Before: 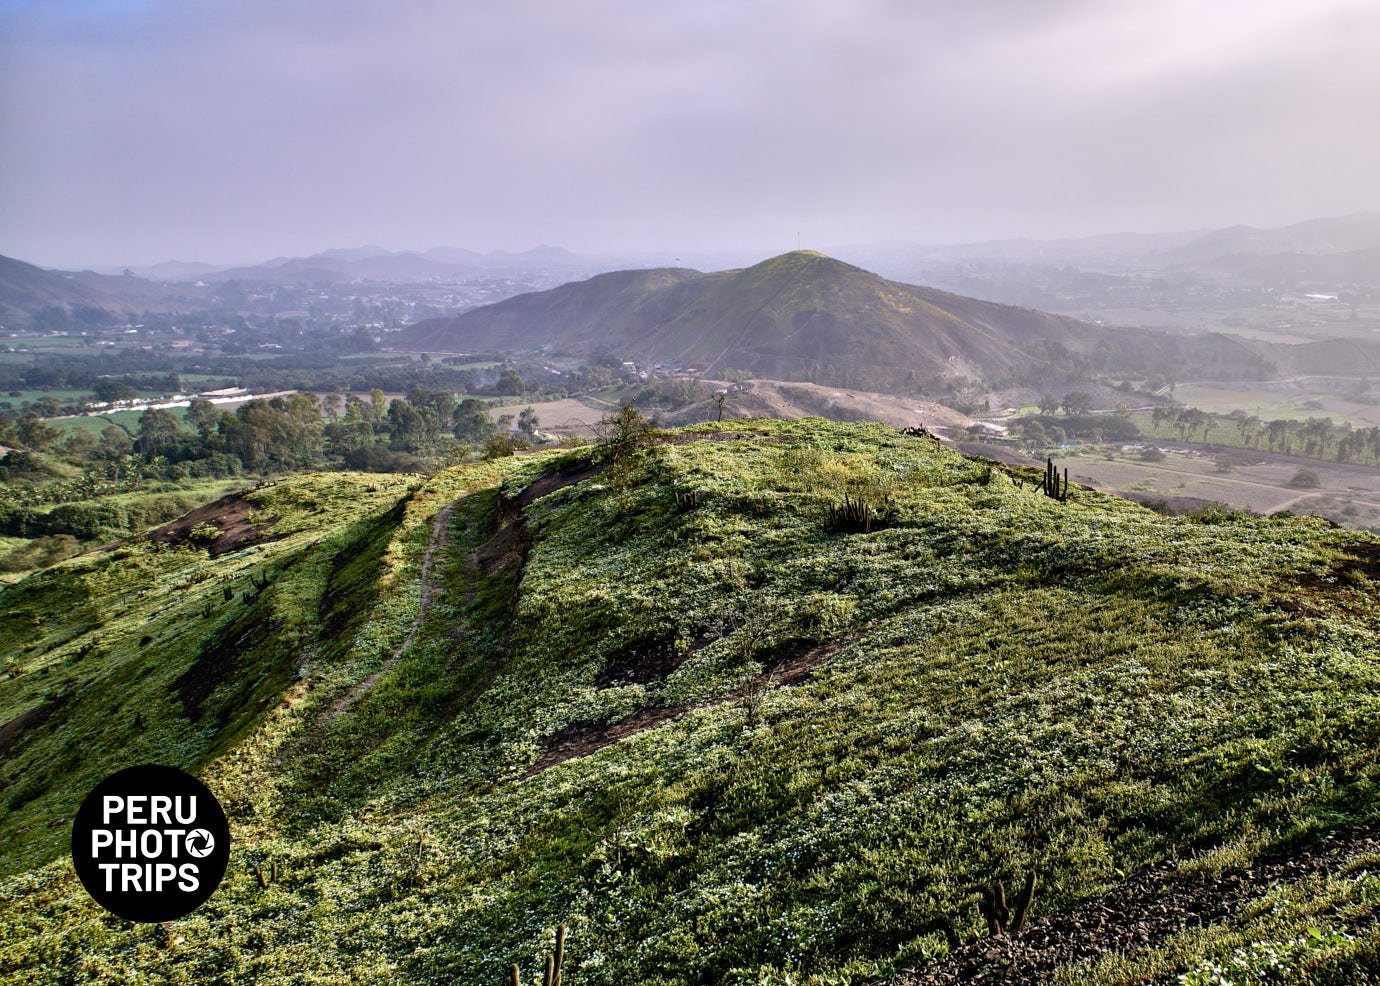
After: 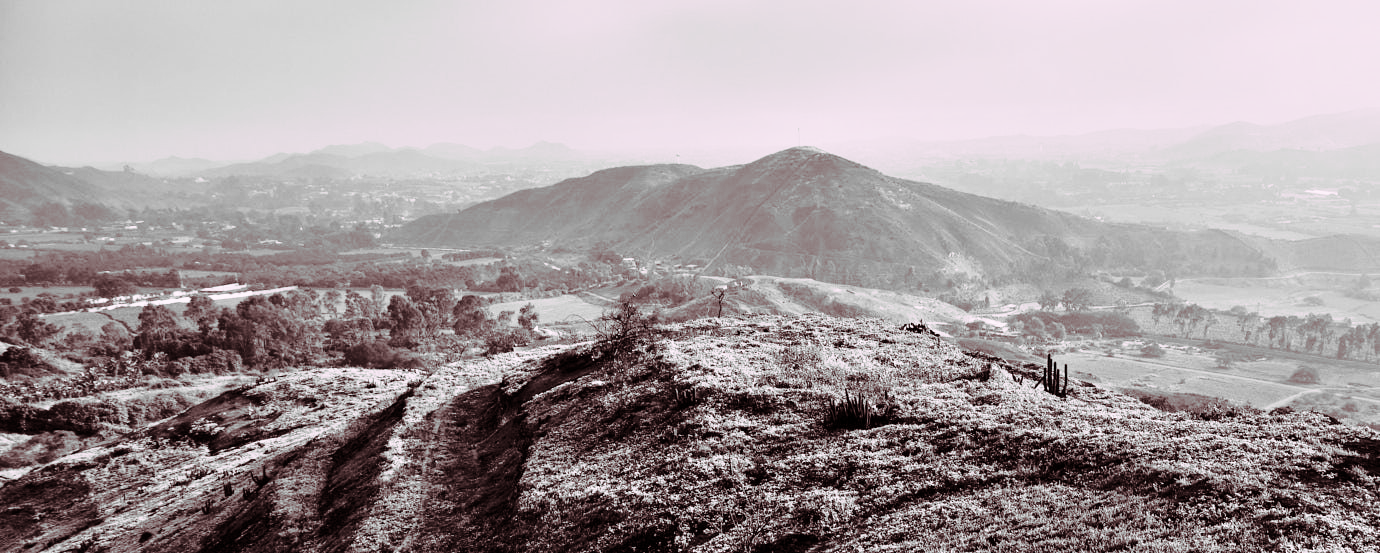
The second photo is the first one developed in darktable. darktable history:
rgb levels: mode RGB, independent channels, levels [[0, 0.5, 1], [0, 0.521, 1], [0, 0.536, 1]]
monochrome: a 32, b 64, size 2.3
color calibration: illuminant as shot in camera, x 0.358, y 0.373, temperature 4628.91 K
base curve: curves: ch0 [(0, 0) (0.028, 0.03) (0.121, 0.232) (0.46, 0.748) (0.859, 0.968) (1, 1)], preserve colors none
crop and rotate: top 10.605%, bottom 33.274%
split-toning: highlights › hue 298.8°, highlights › saturation 0.73, compress 41.76%
